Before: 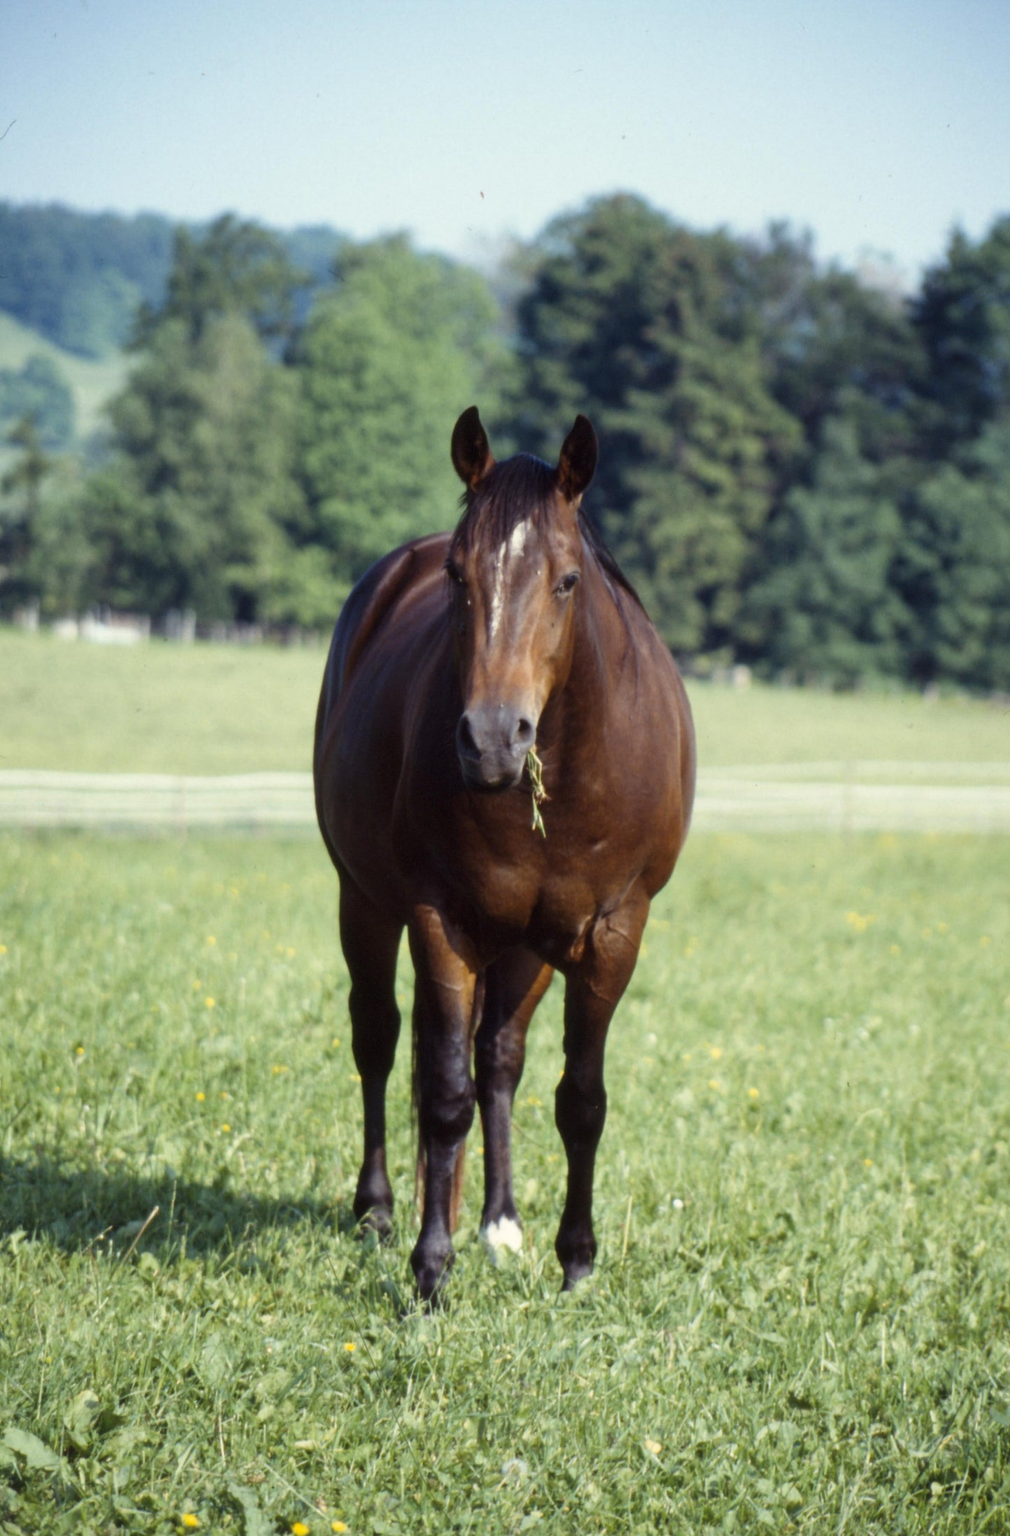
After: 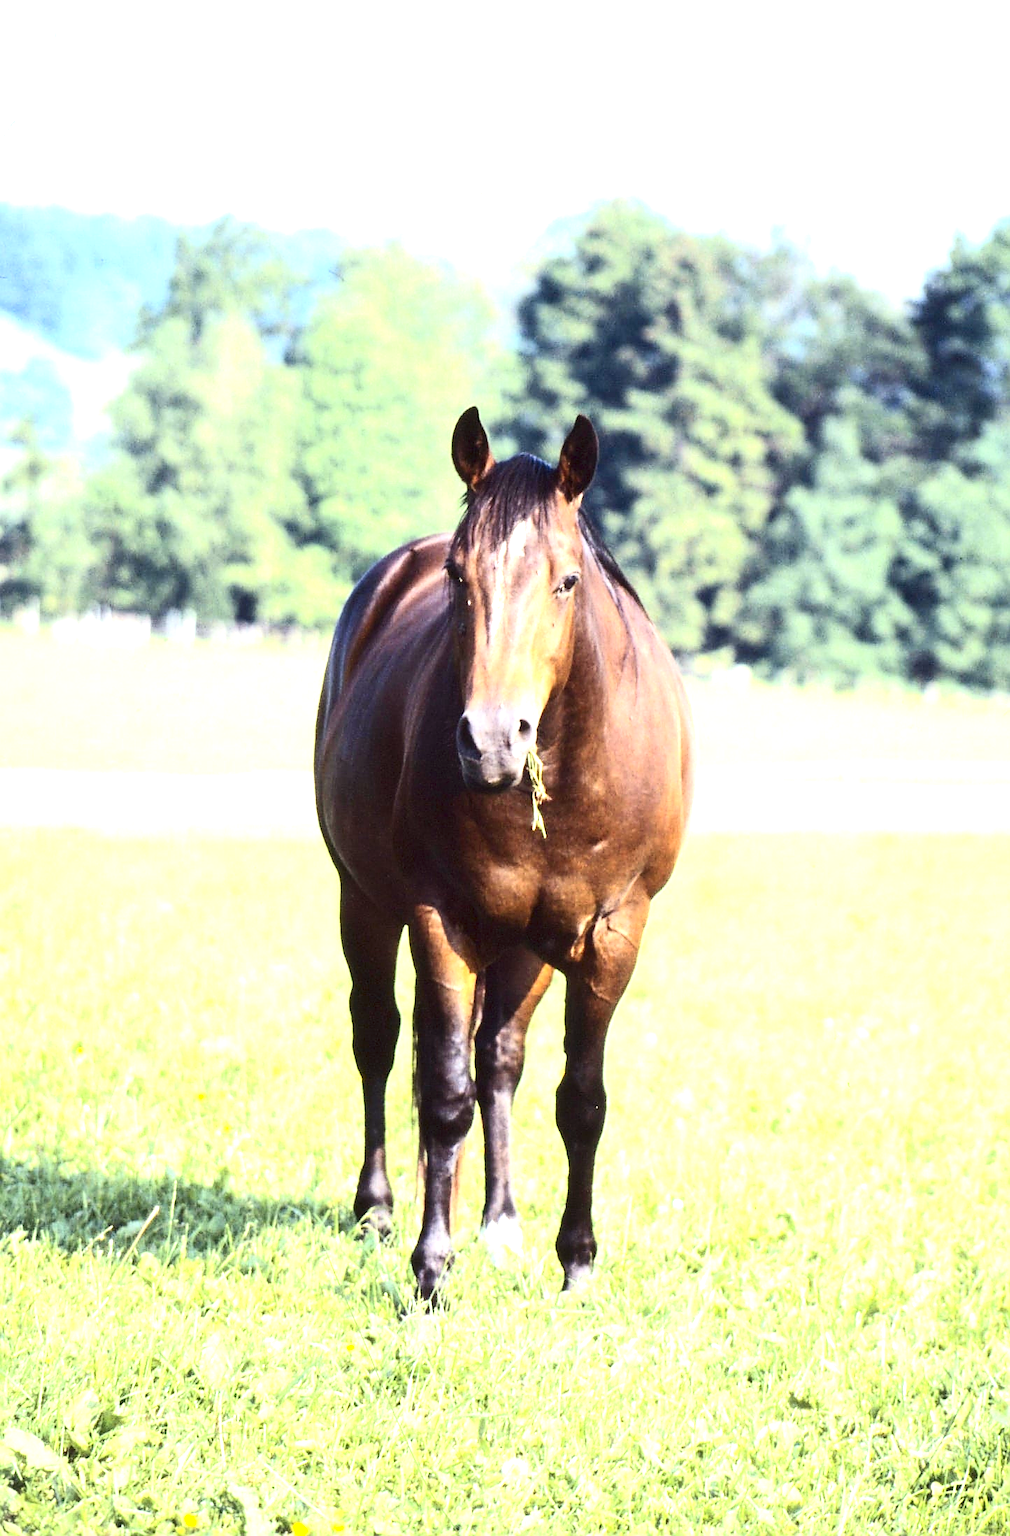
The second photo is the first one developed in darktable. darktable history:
contrast brightness saturation: contrast 0.283
color correction: highlights b* 2.93
exposure: black level correction 0, exposure 2.156 EV, compensate exposure bias true, compensate highlight preservation false
sharpen: radius 1.386, amount 1.233, threshold 0.723
